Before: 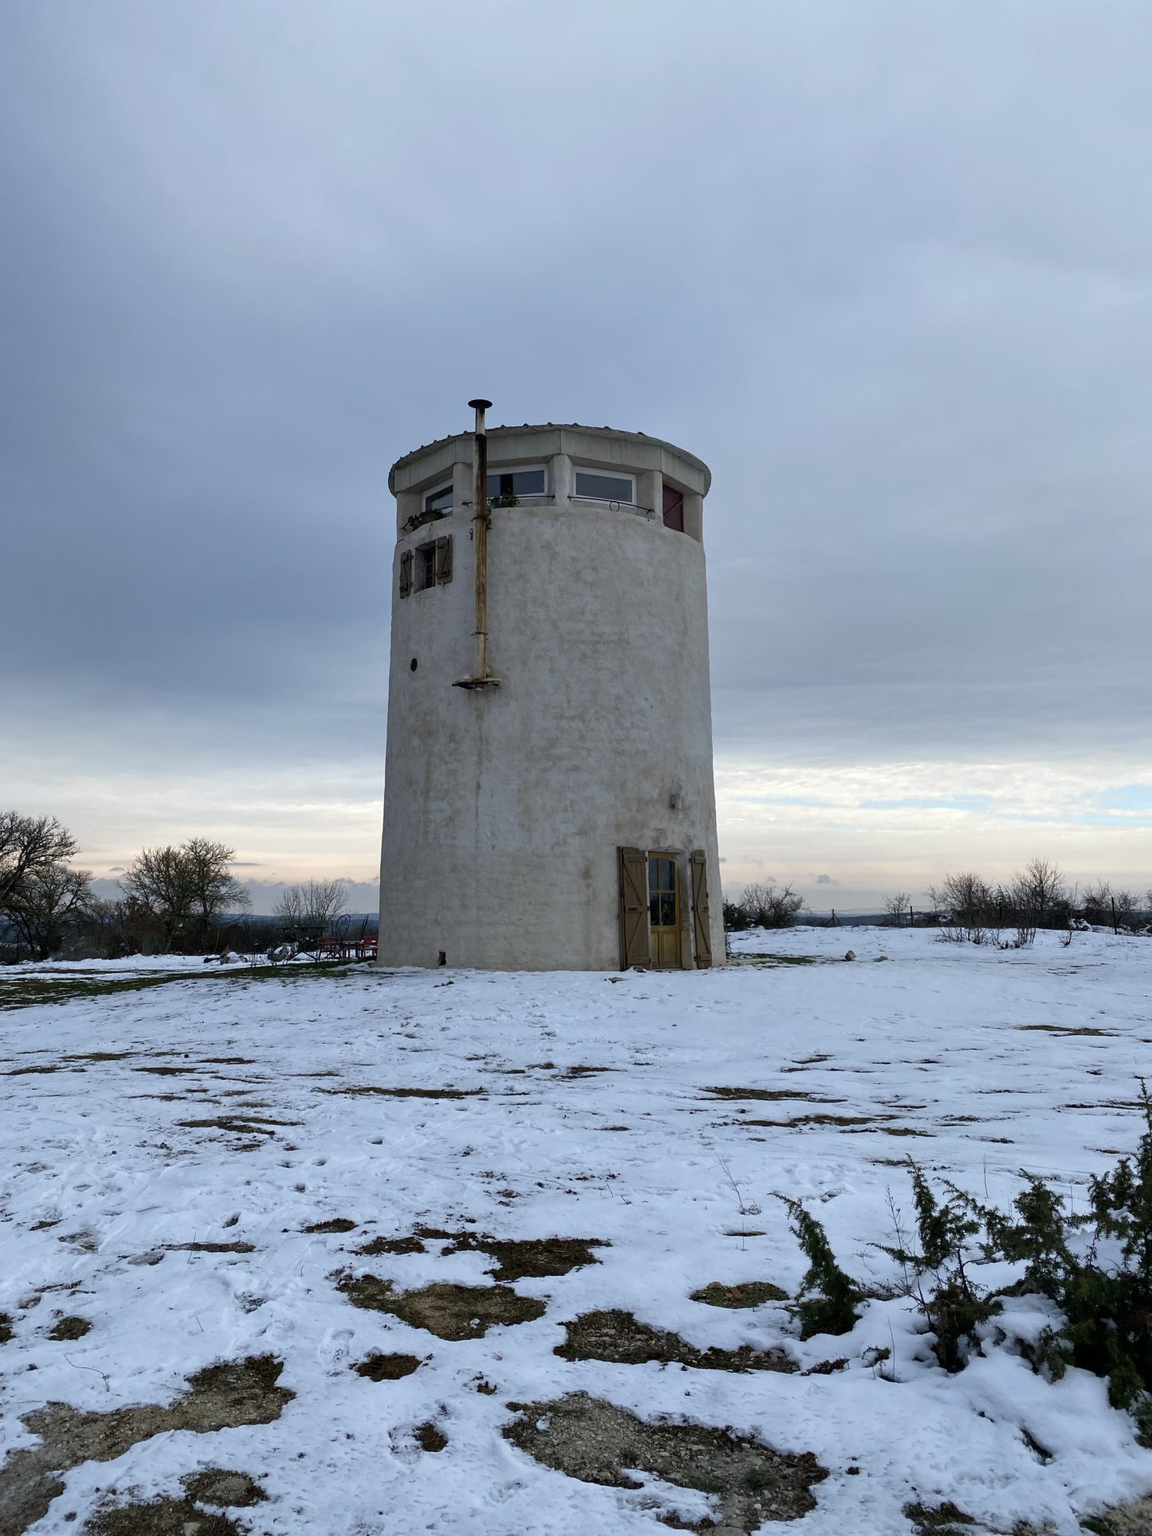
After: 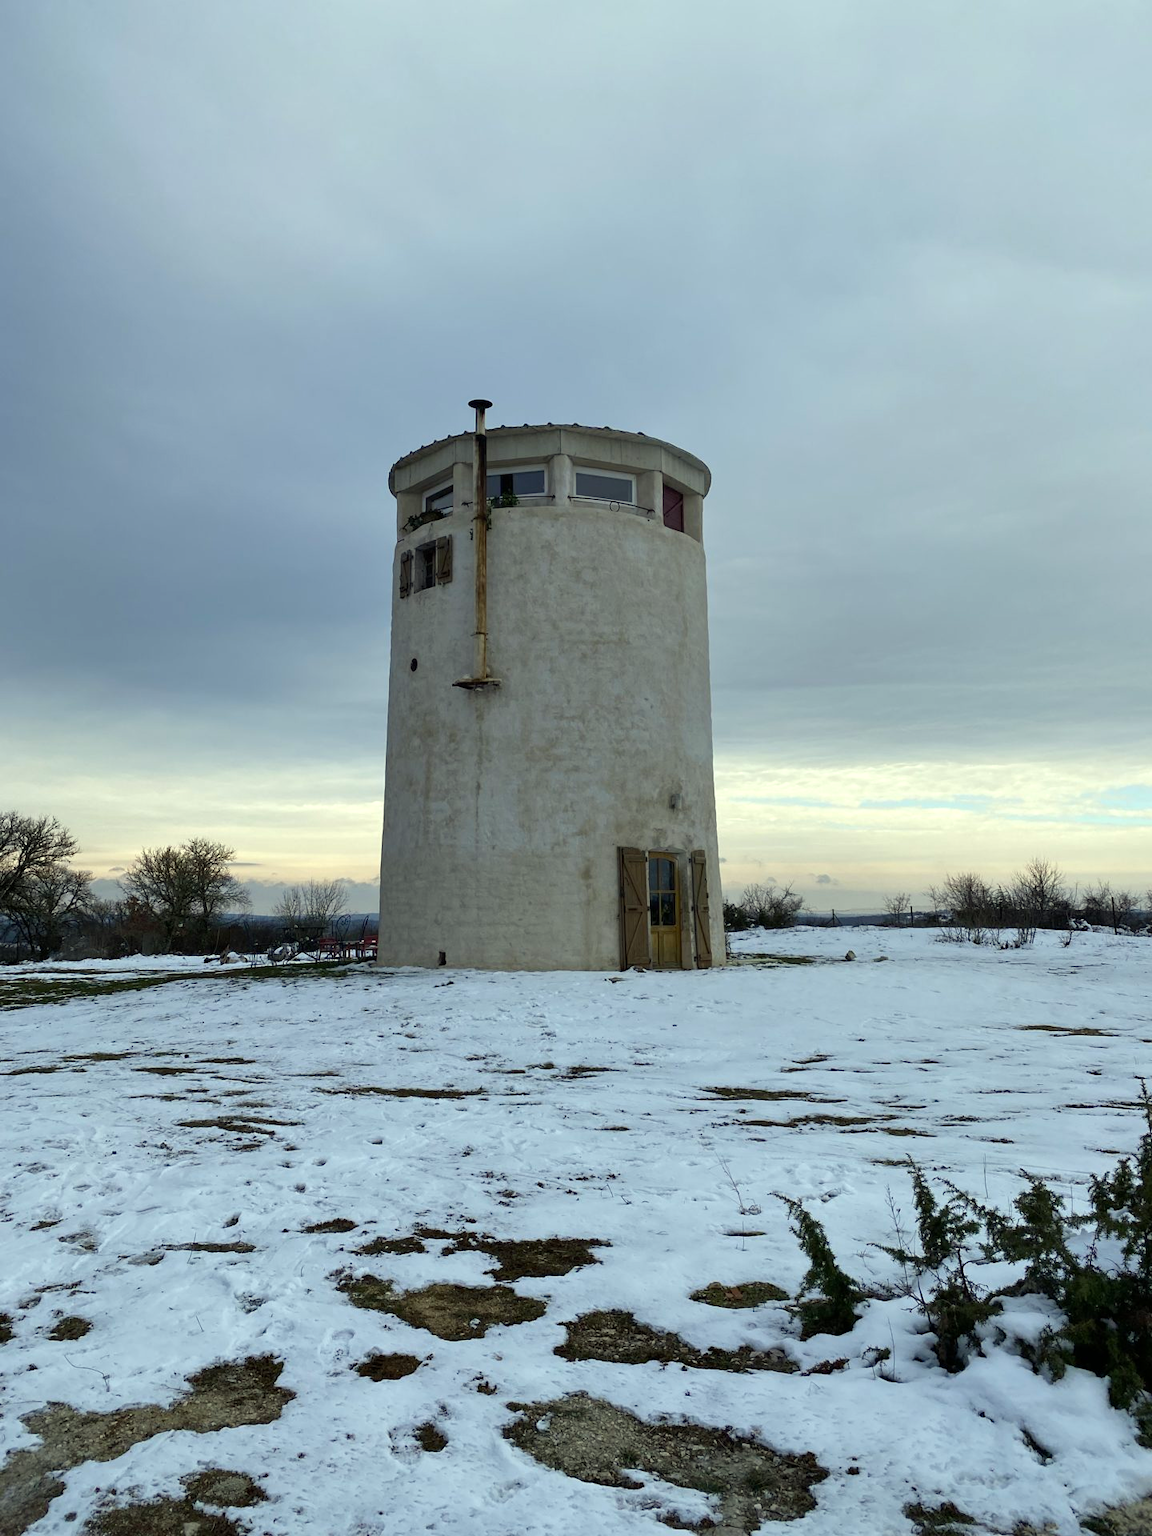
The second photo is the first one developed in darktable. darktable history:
color balance rgb: linear chroma grading › global chroma 3.45%, perceptual saturation grading › global saturation 11.24%, perceptual brilliance grading › global brilliance 3.04%, global vibrance 2.8%
color correction: highlights a* -5.94, highlights b* 11.19
